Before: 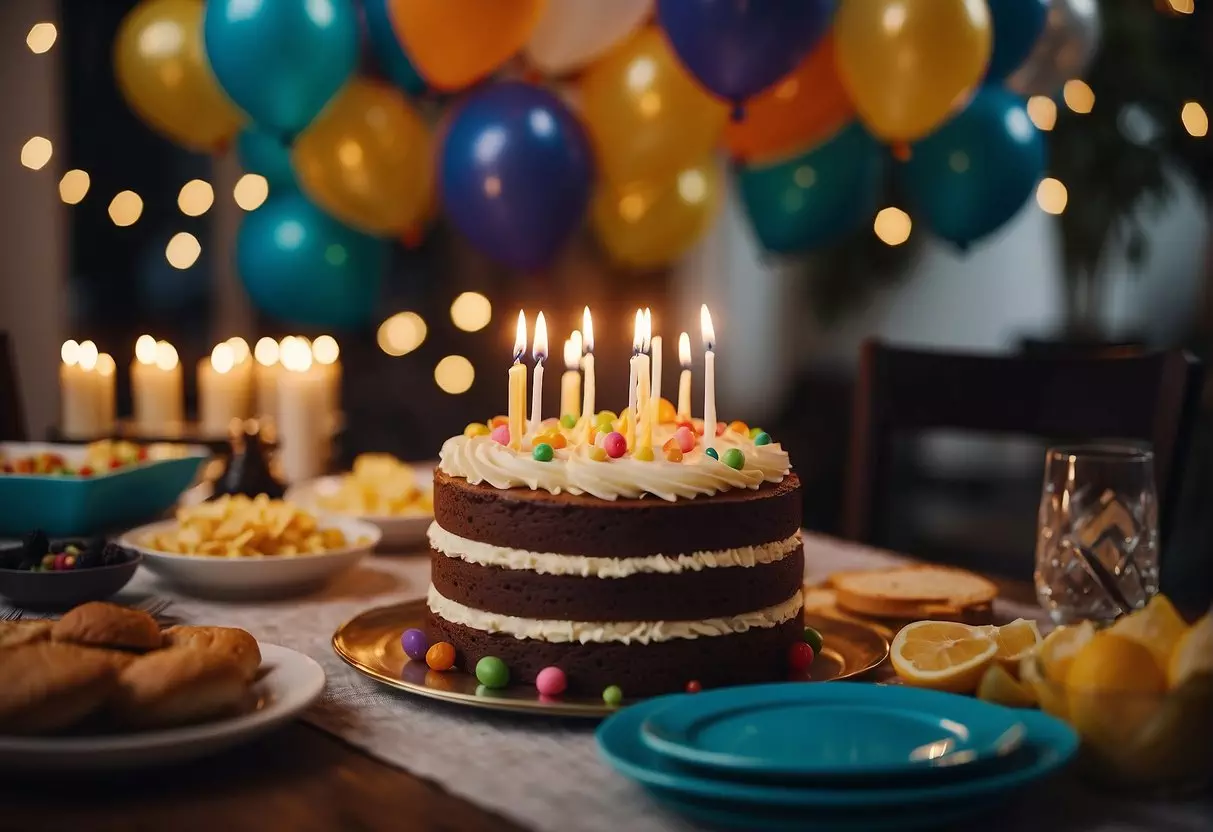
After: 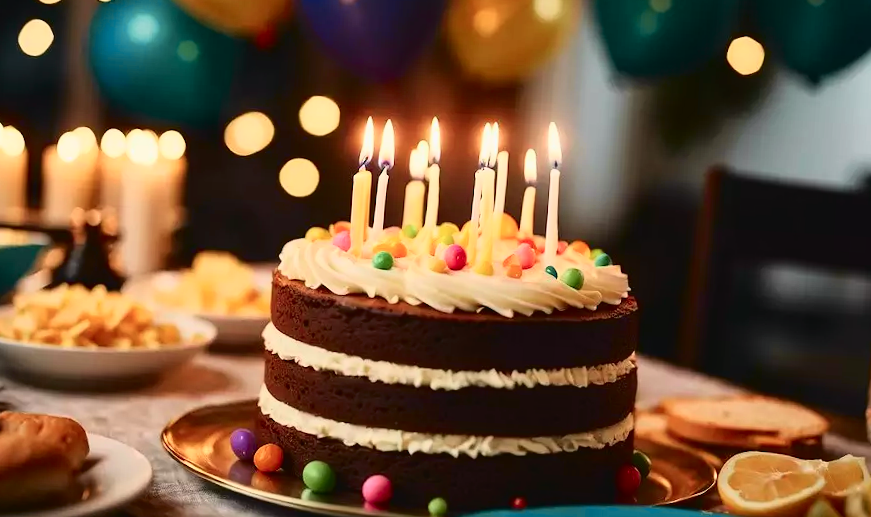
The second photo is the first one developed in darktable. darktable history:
crop and rotate: angle -3.43°, left 9.884%, top 20.37%, right 12.132%, bottom 12.062%
tone curve: curves: ch0 [(0.003, 0.032) (0.037, 0.037) (0.149, 0.117) (0.297, 0.318) (0.41, 0.48) (0.541, 0.649) (0.722, 0.857) (0.875, 0.946) (1, 0.98)]; ch1 [(0, 0) (0.305, 0.325) (0.453, 0.437) (0.482, 0.474) (0.501, 0.498) (0.506, 0.503) (0.559, 0.576) (0.6, 0.635) (0.656, 0.707) (1, 1)]; ch2 [(0, 0) (0.323, 0.277) (0.408, 0.399) (0.45, 0.48) (0.499, 0.502) (0.515, 0.532) (0.573, 0.602) (0.653, 0.675) (0.75, 0.756) (1, 1)], color space Lab, independent channels, preserve colors none
